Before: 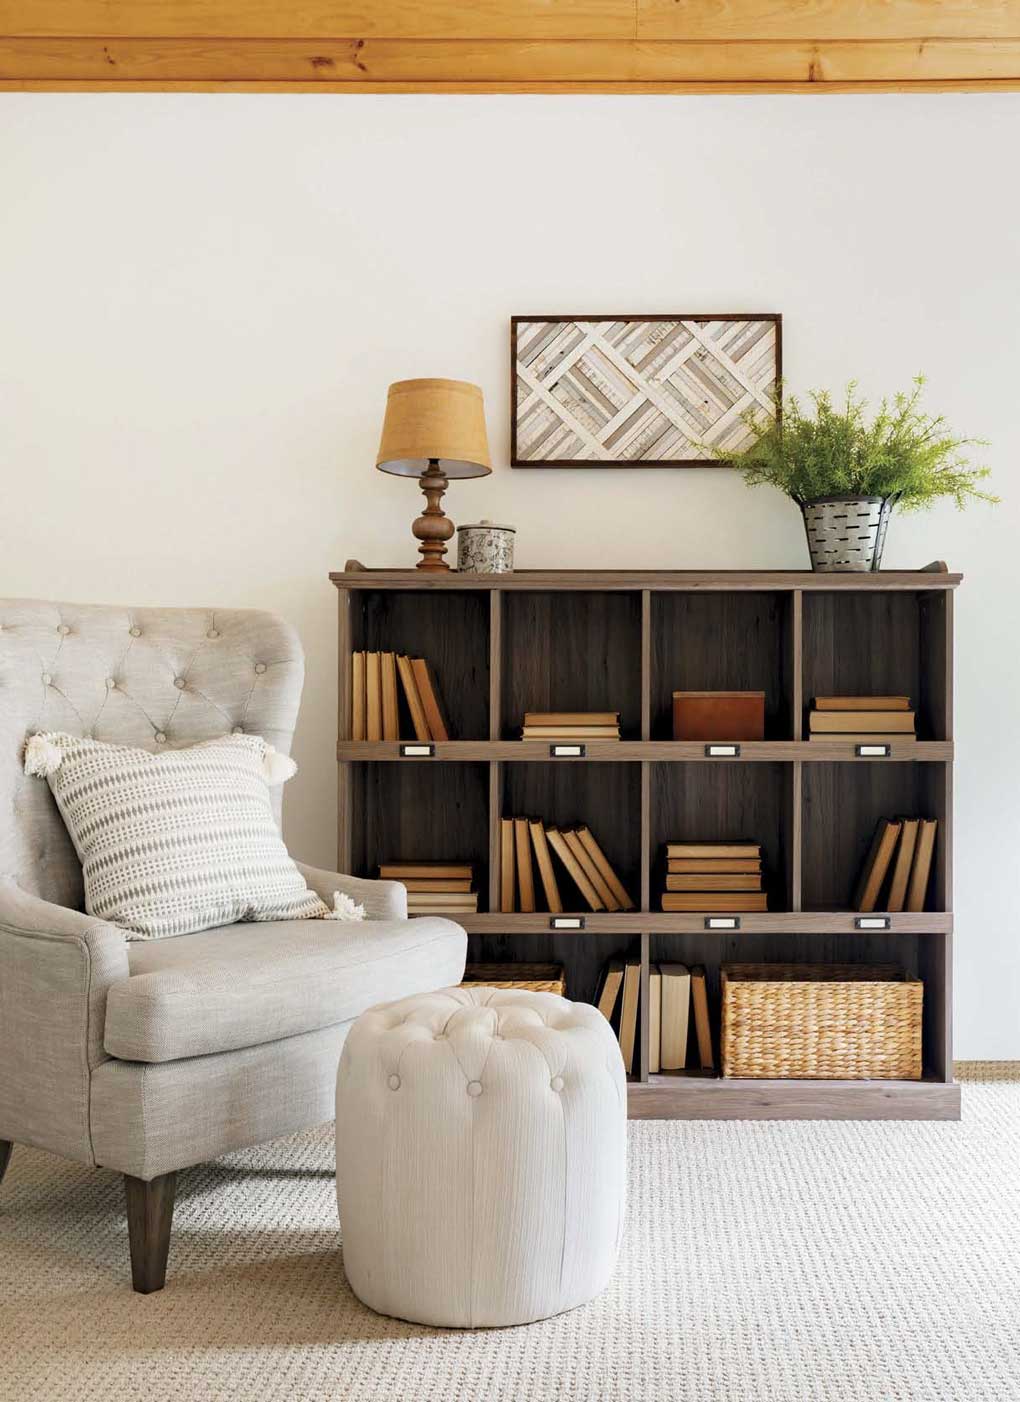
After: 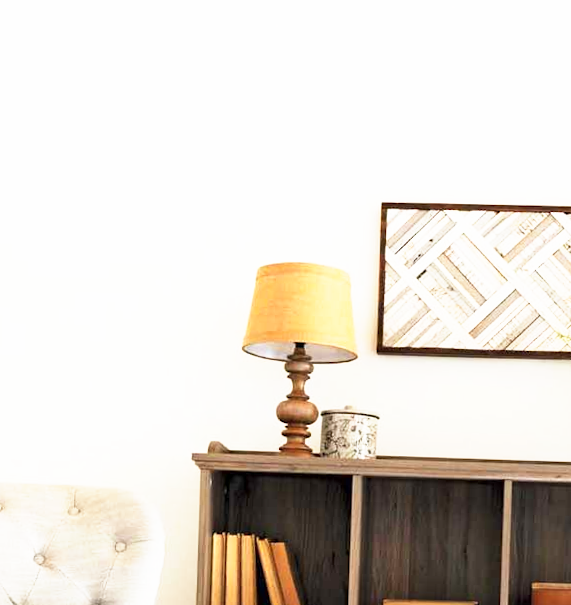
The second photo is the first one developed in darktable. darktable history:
base curve: curves: ch0 [(0, 0) (0.495, 0.917) (1, 1)], preserve colors none
crop: left 15.306%, top 9.065%, right 30.789%, bottom 48.638%
rotate and perspective: rotation 1.72°, automatic cropping off
exposure: exposure 0.178 EV, compensate exposure bias true, compensate highlight preservation false
